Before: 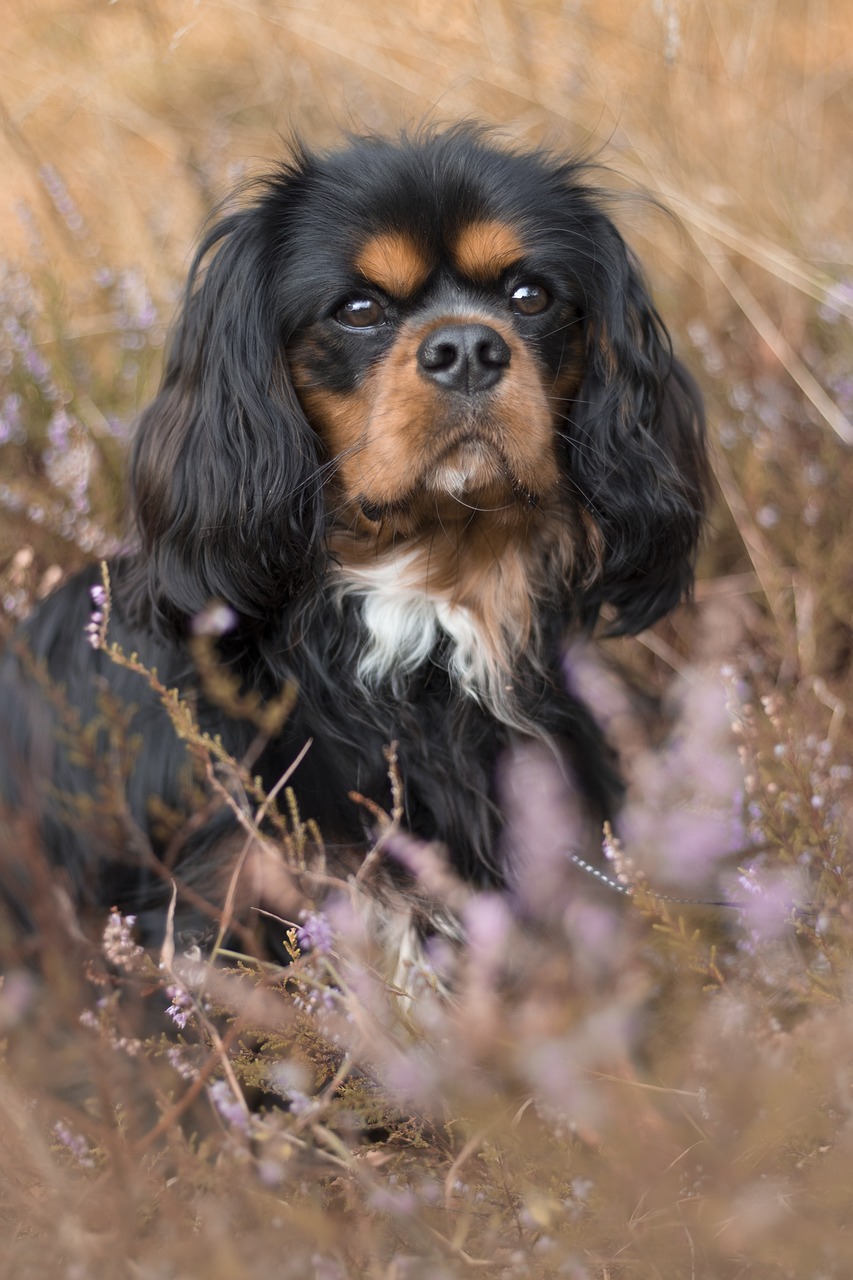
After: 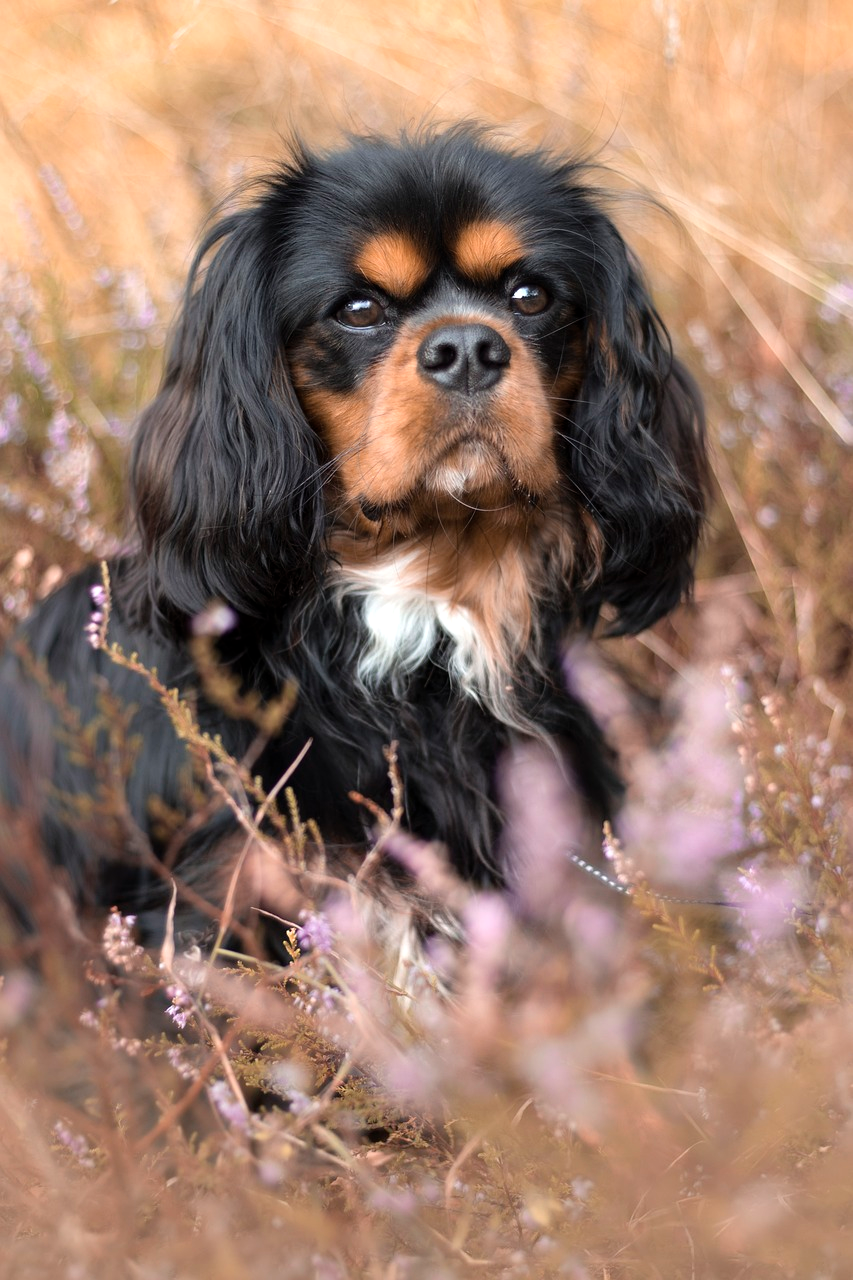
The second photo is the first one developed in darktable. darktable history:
tone equalizer: -8 EV -0.43 EV, -7 EV -0.356 EV, -6 EV -0.312 EV, -5 EV -0.257 EV, -3 EV 0.24 EV, -2 EV 0.352 EV, -1 EV 0.381 EV, +0 EV 0.447 EV
